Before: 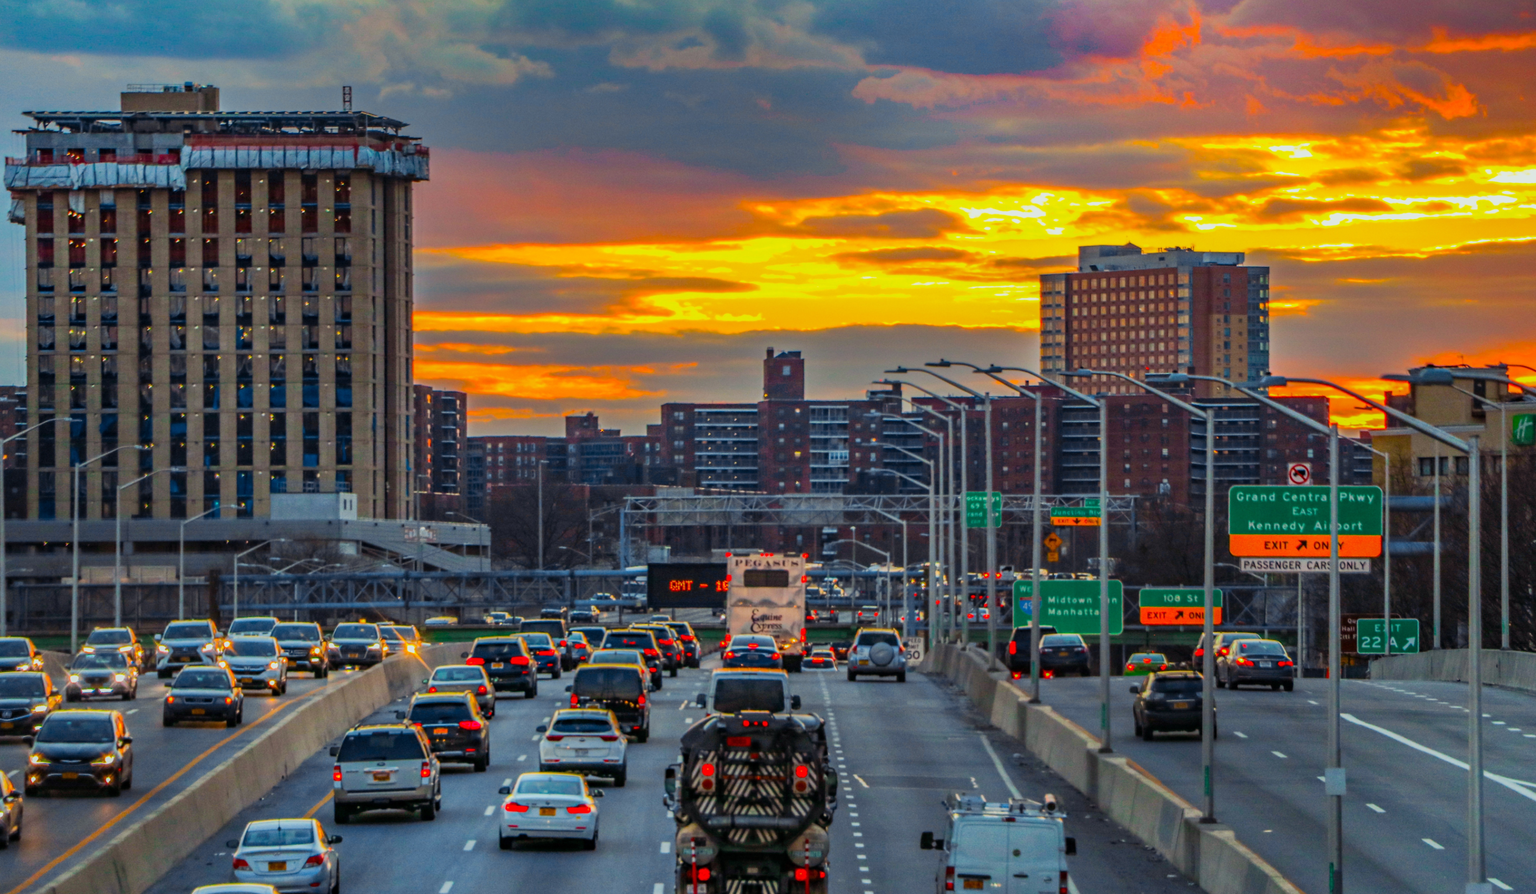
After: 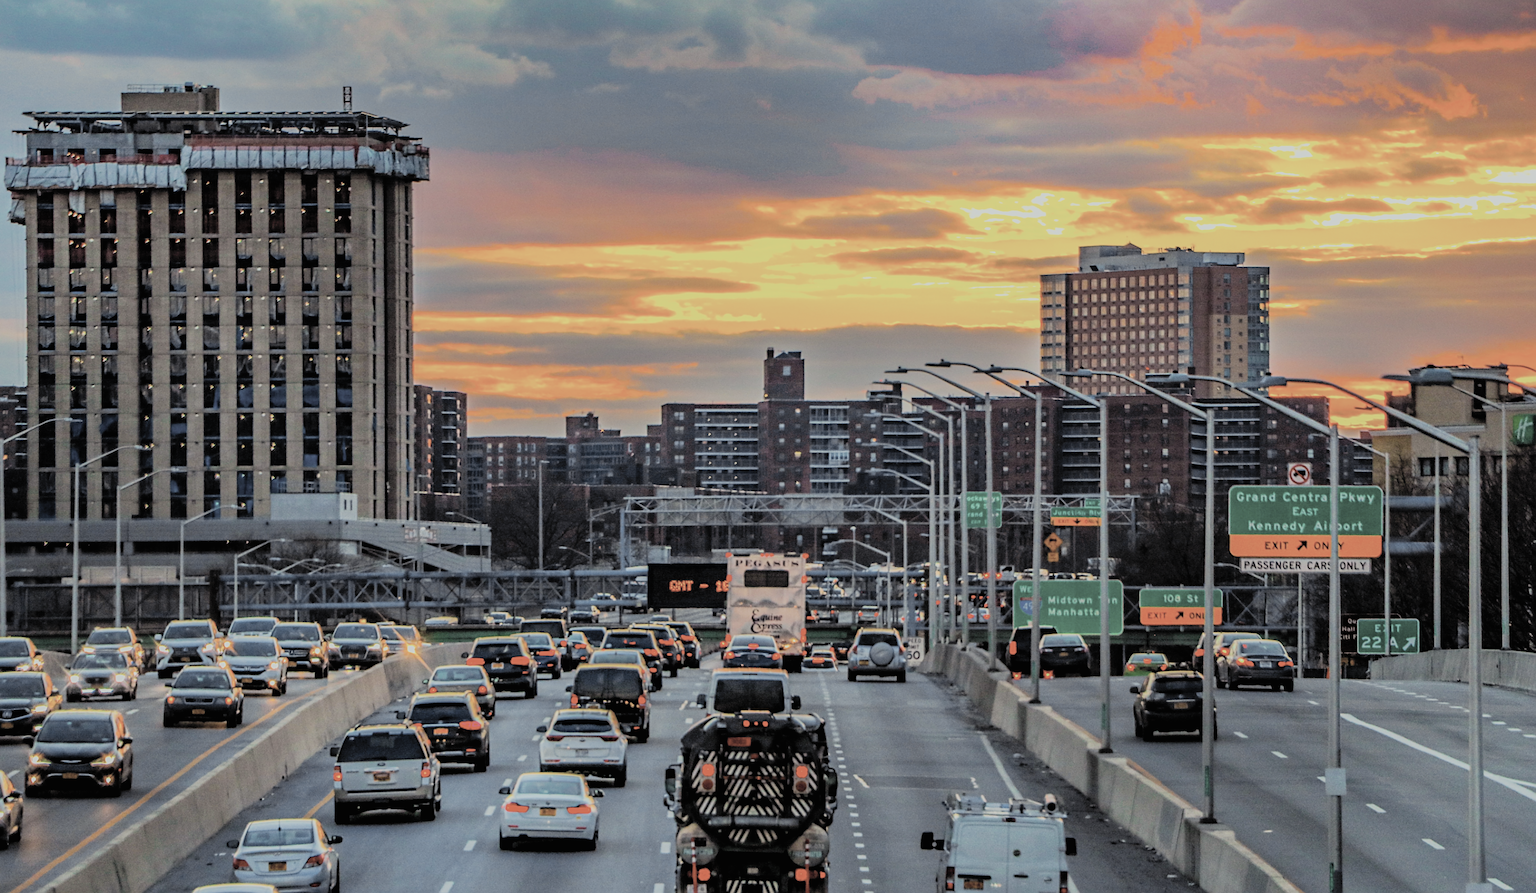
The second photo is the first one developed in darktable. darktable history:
sharpen: on, module defaults
filmic rgb: black relative exposure -6.15 EV, white relative exposure 6.96 EV, hardness 2.23, color science v6 (2022)
contrast brightness saturation: brightness 0.18, saturation -0.5
